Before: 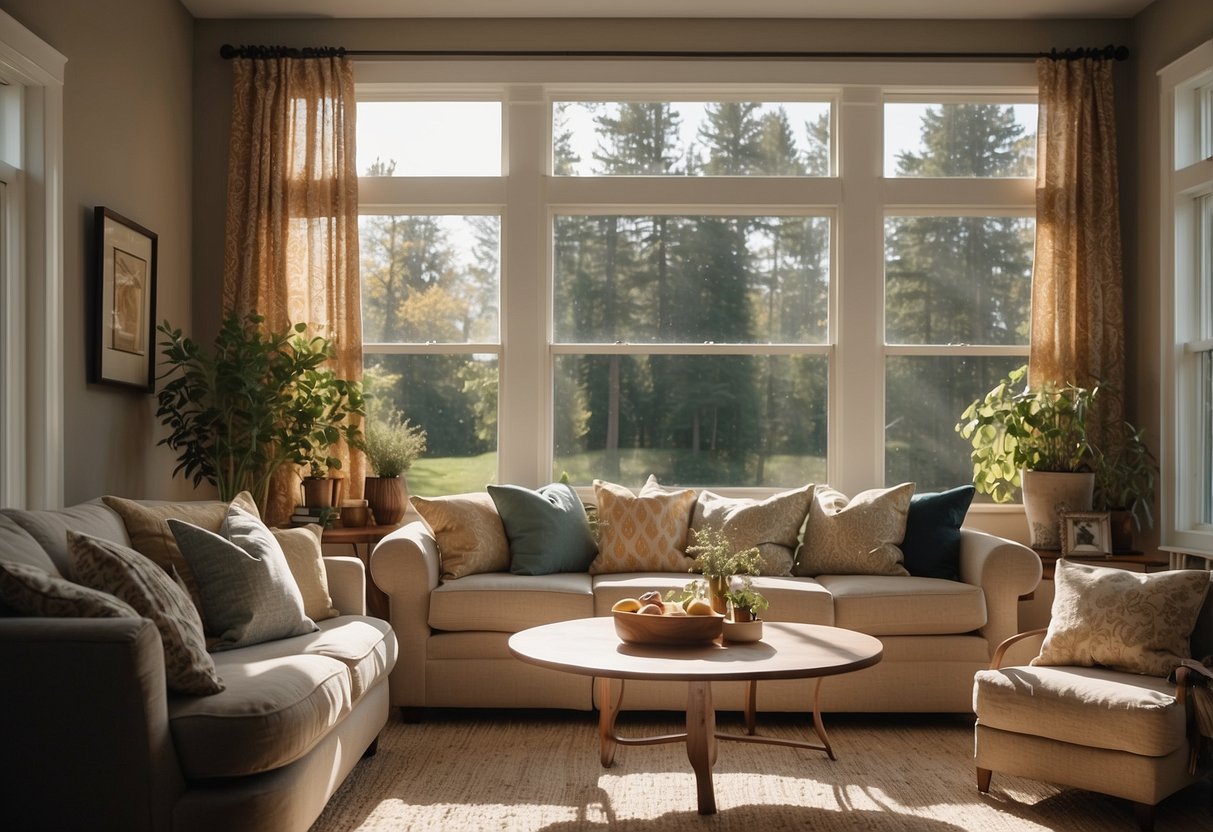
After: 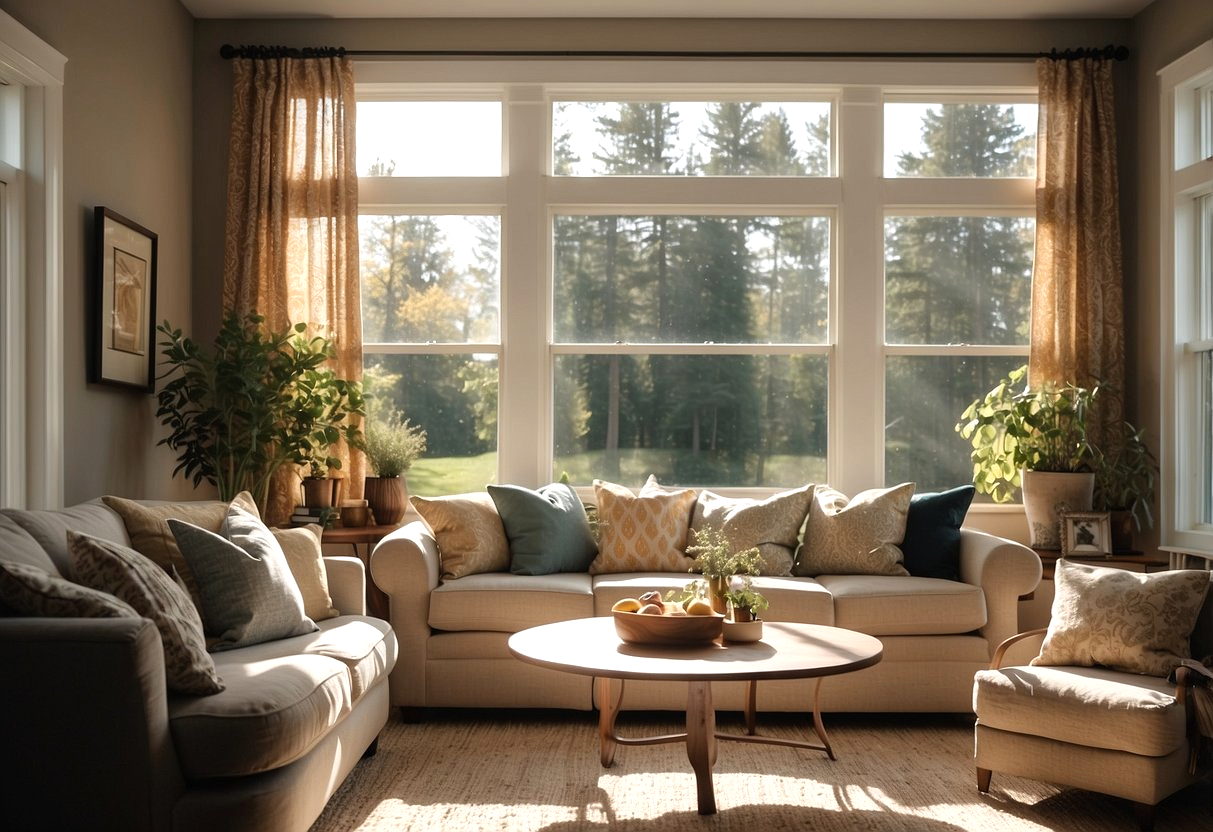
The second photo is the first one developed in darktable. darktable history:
tone equalizer: -8 EV -0.45 EV, -7 EV -0.362 EV, -6 EV -0.341 EV, -5 EV -0.201 EV, -3 EV 0.207 EV, -2 EV 0.334 EV, -1 EV 0.381 EV, +0 EV 0.442 EV
